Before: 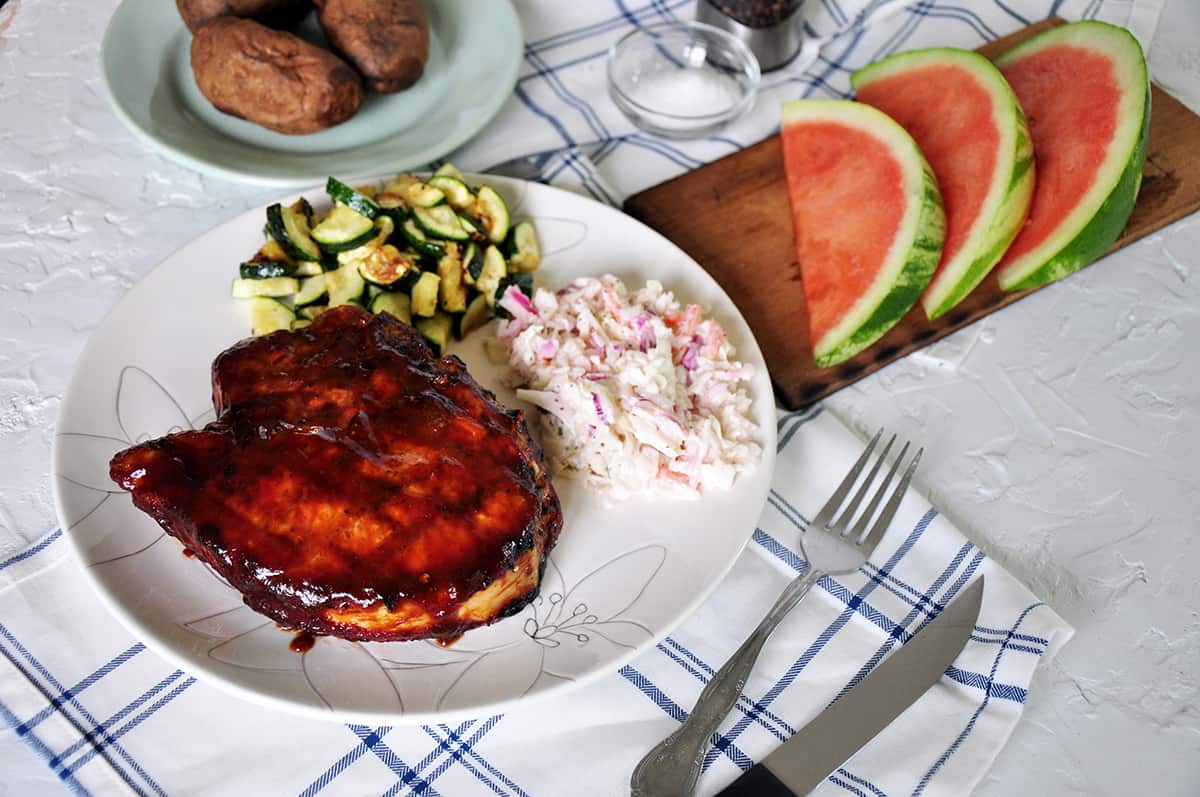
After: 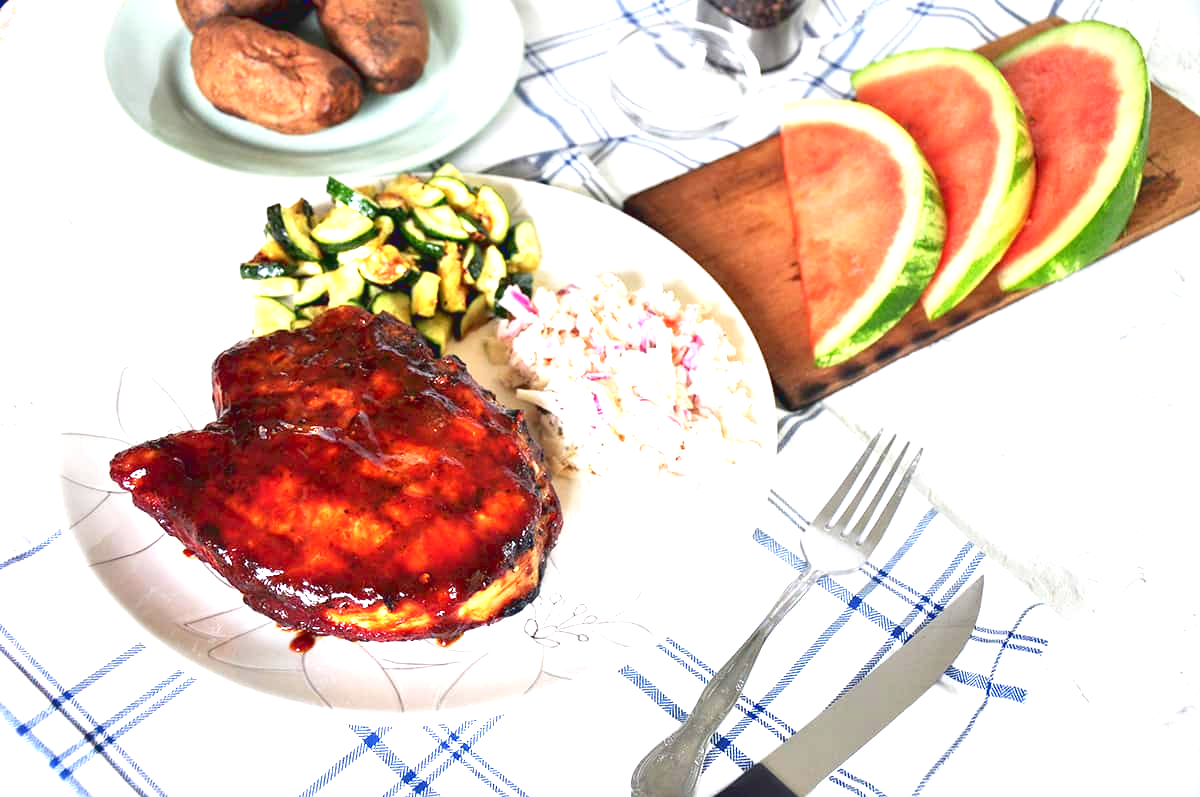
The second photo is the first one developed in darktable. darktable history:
white balance: red 1, blue 1
tone curve: curves: ch0 [(0, 0.068) (1, 0.961)], color space Lab, linked channels, preserve colors none
exposure: black level correction 0, exposure 1.5 EV, compensate exposure bias true, compensate highlight preservation false
